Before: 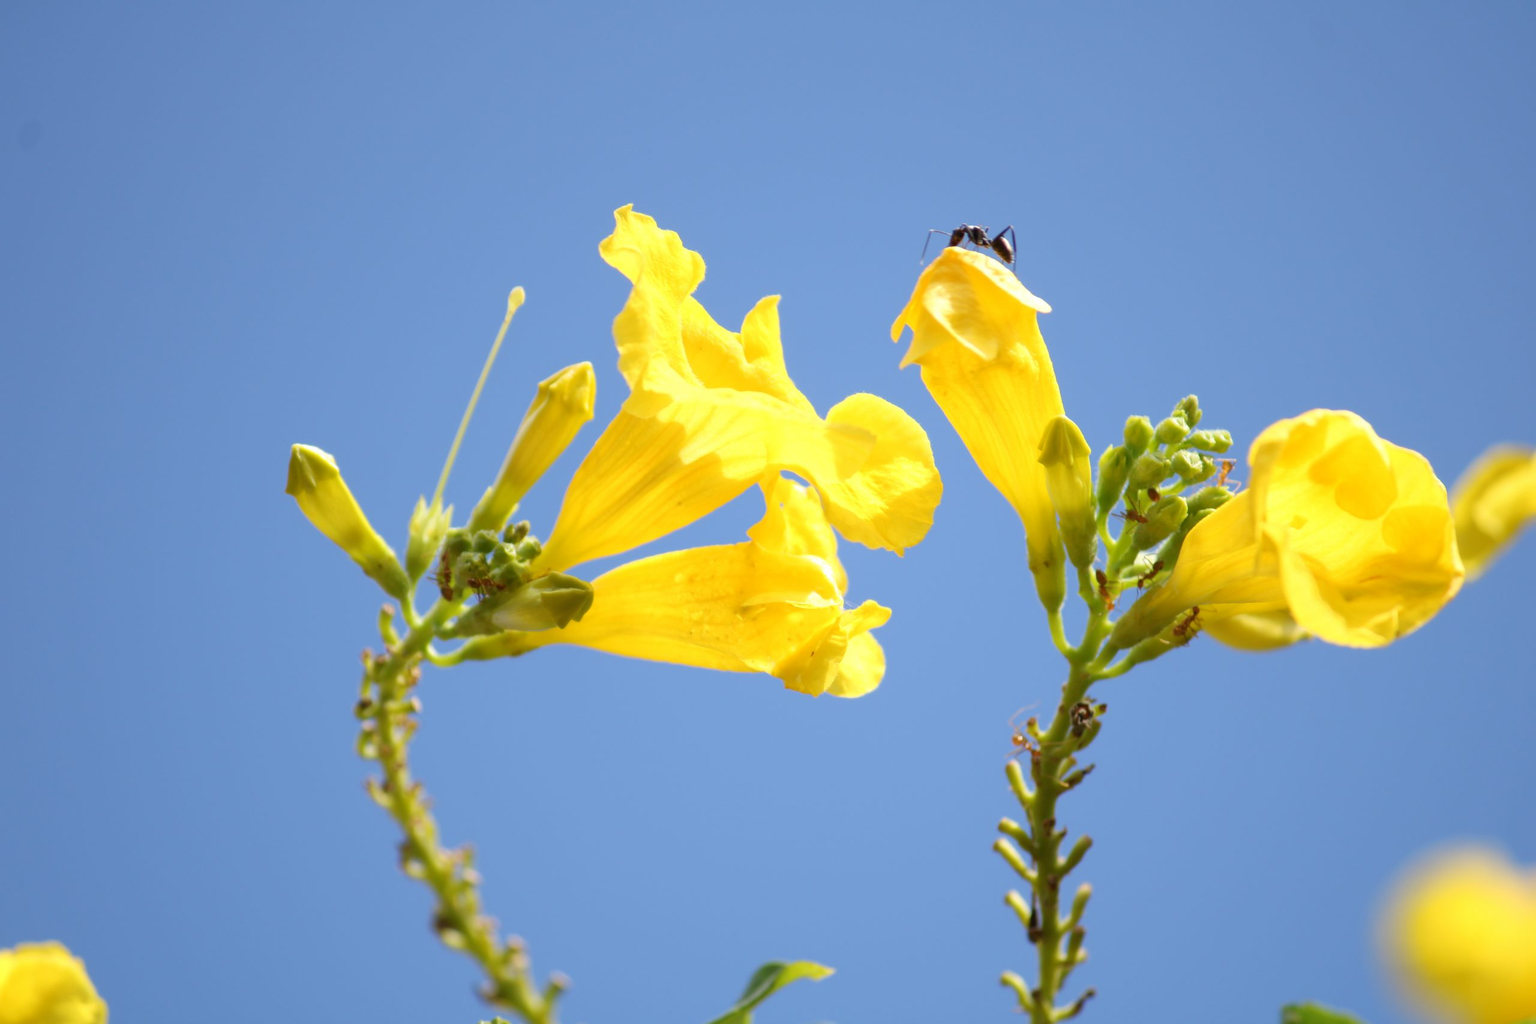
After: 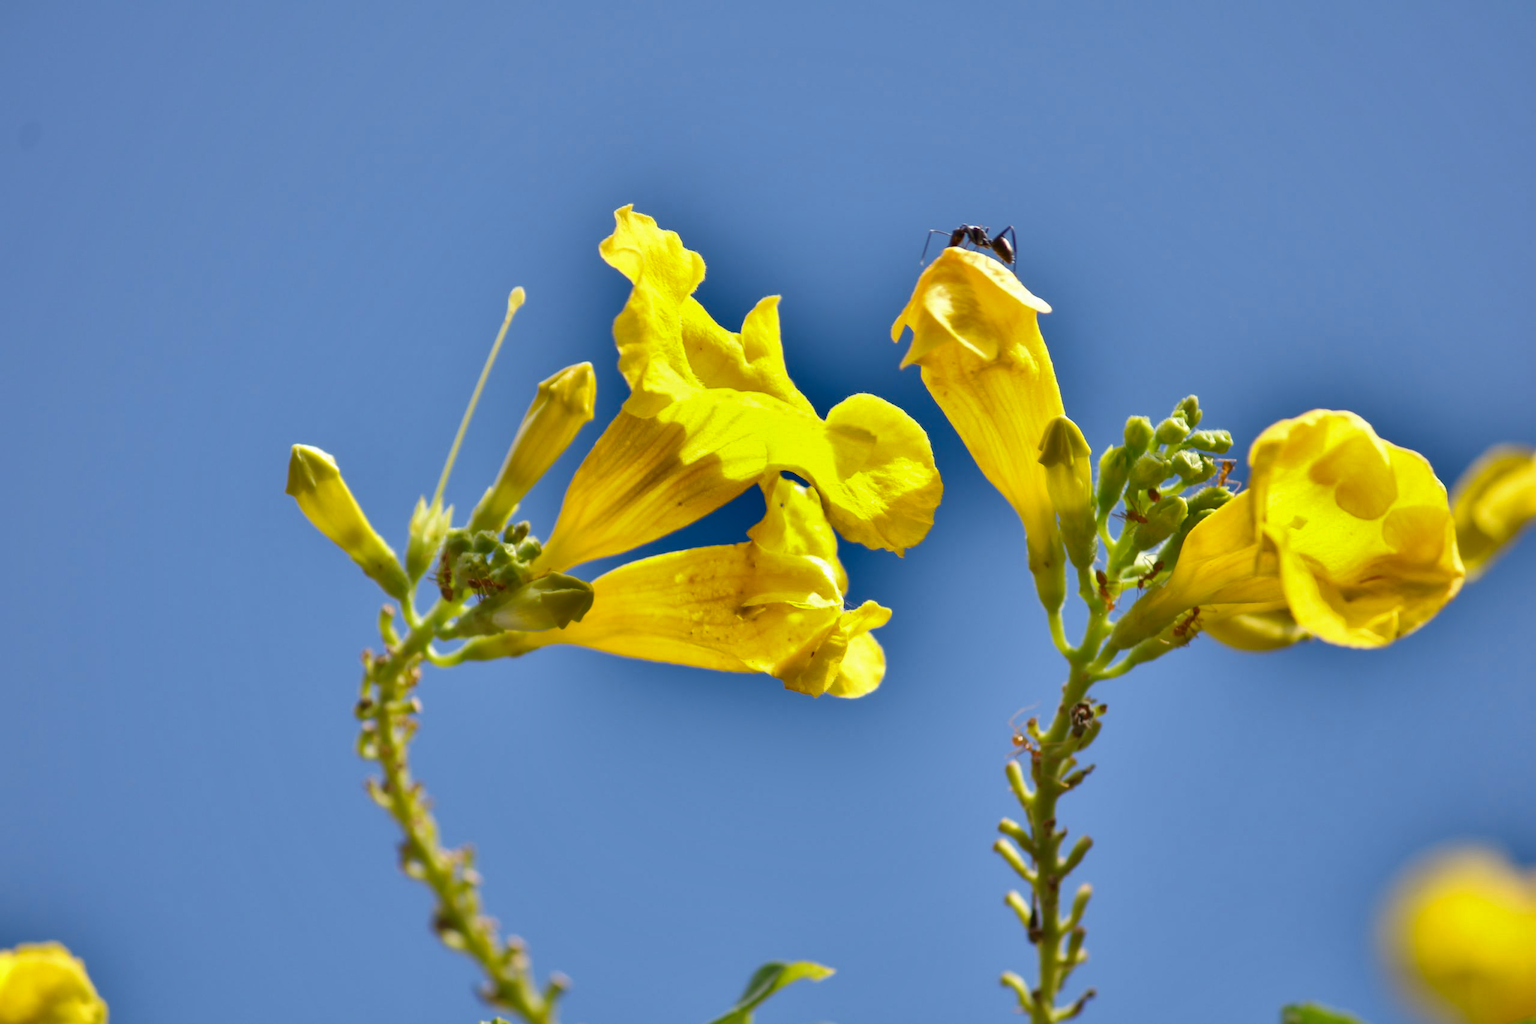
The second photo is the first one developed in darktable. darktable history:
shadows and highlights: shadows 20.85, highlights -80.9, soften with gaussian
